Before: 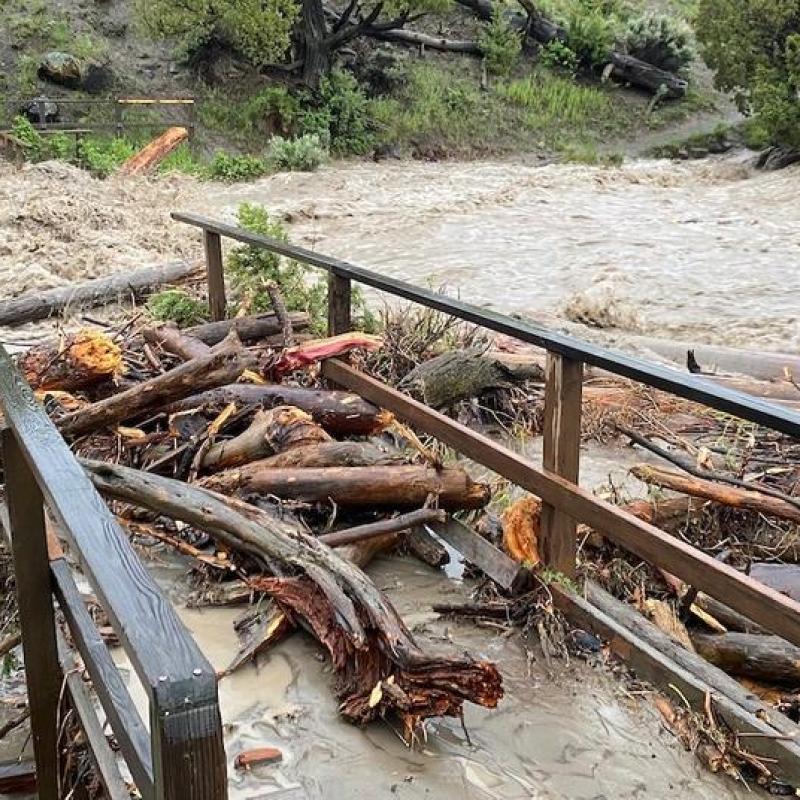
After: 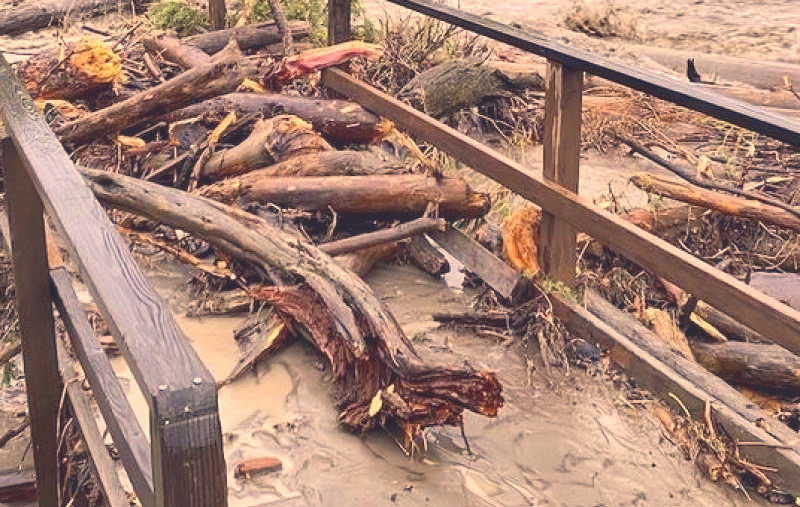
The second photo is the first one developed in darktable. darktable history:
shadows and highlights: shadows 75.67, highlights -61.13, soften with gaussian
color correction: highlights a* 20.27, highlights b* 27.81, shadows a* 3.3, shadows b* -17.1, saturation 0.726
exposure: black level correction 0.001, exposure 0.499 EV, compensate exposure bias true, compensate highlight preservation false
contrast brightness saturation: contrast 0.083, saturation 0.019
tone curve: curves: ch0 [(0, 0.172) (1, 0.91)], color space Lab, independent channels, preserve colors none
crop and rotate: top 36.581%
